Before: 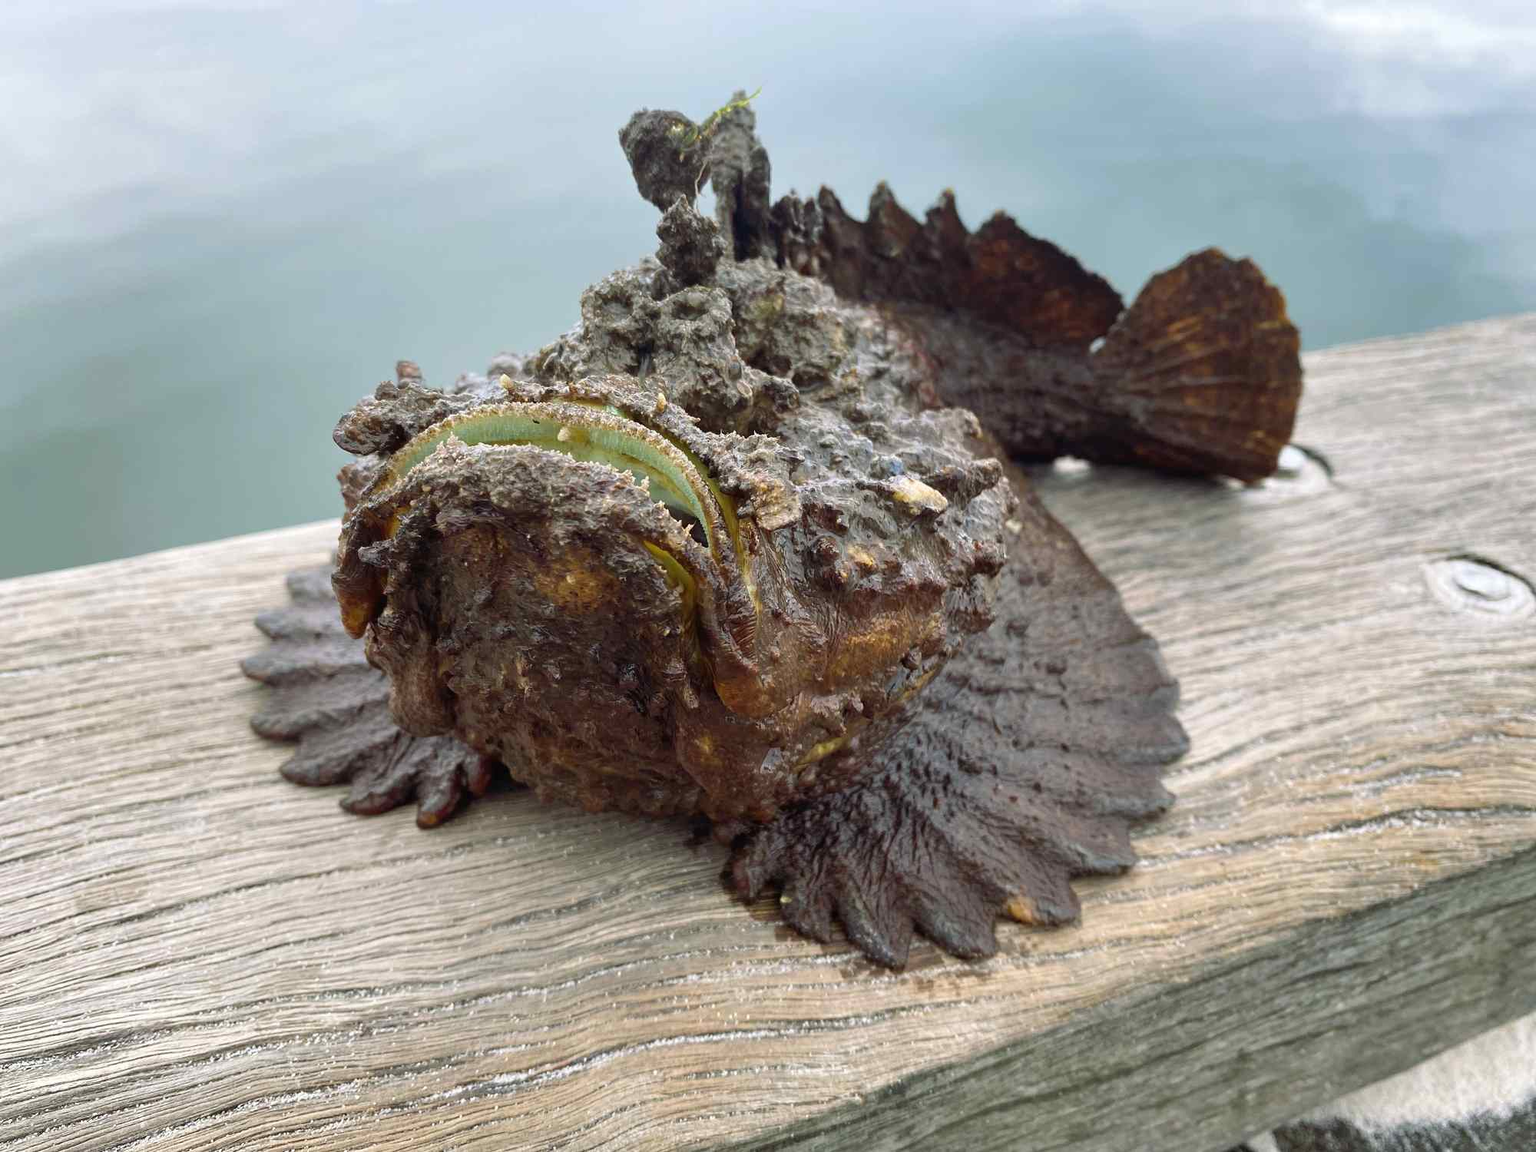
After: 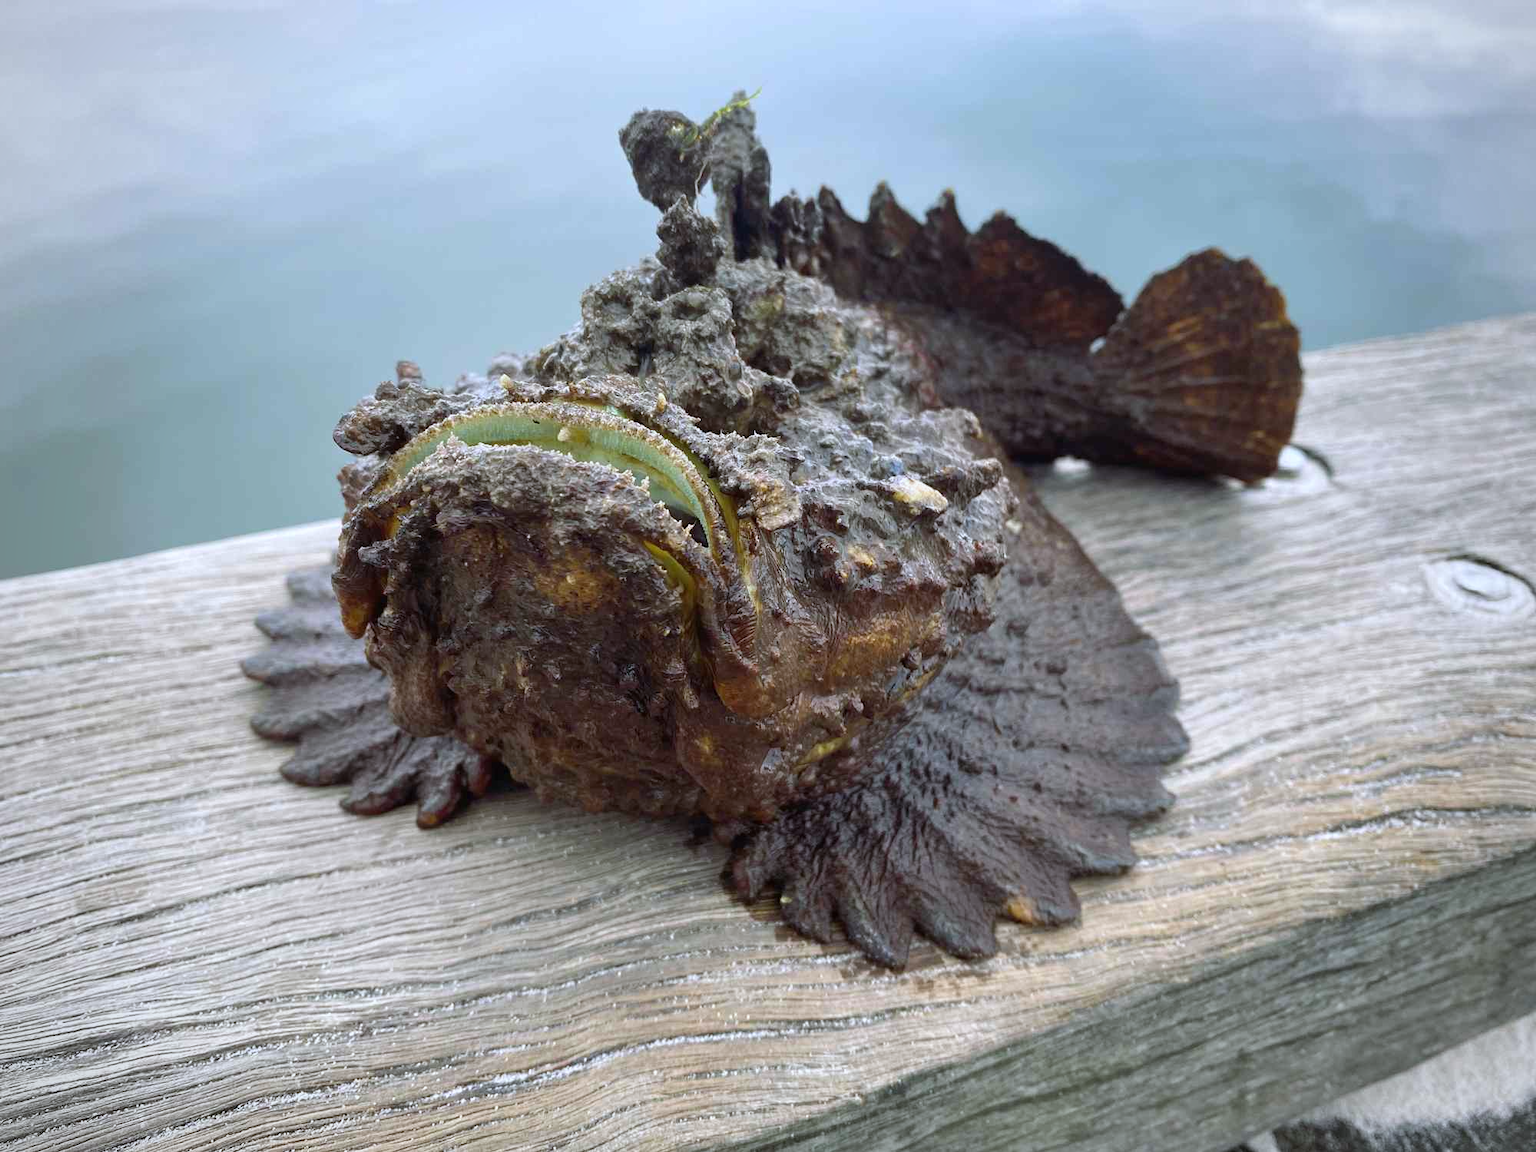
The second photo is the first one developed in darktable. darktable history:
white balance: red 0.954, blue 1.079
vignetting: fall-off radius 60.92%
